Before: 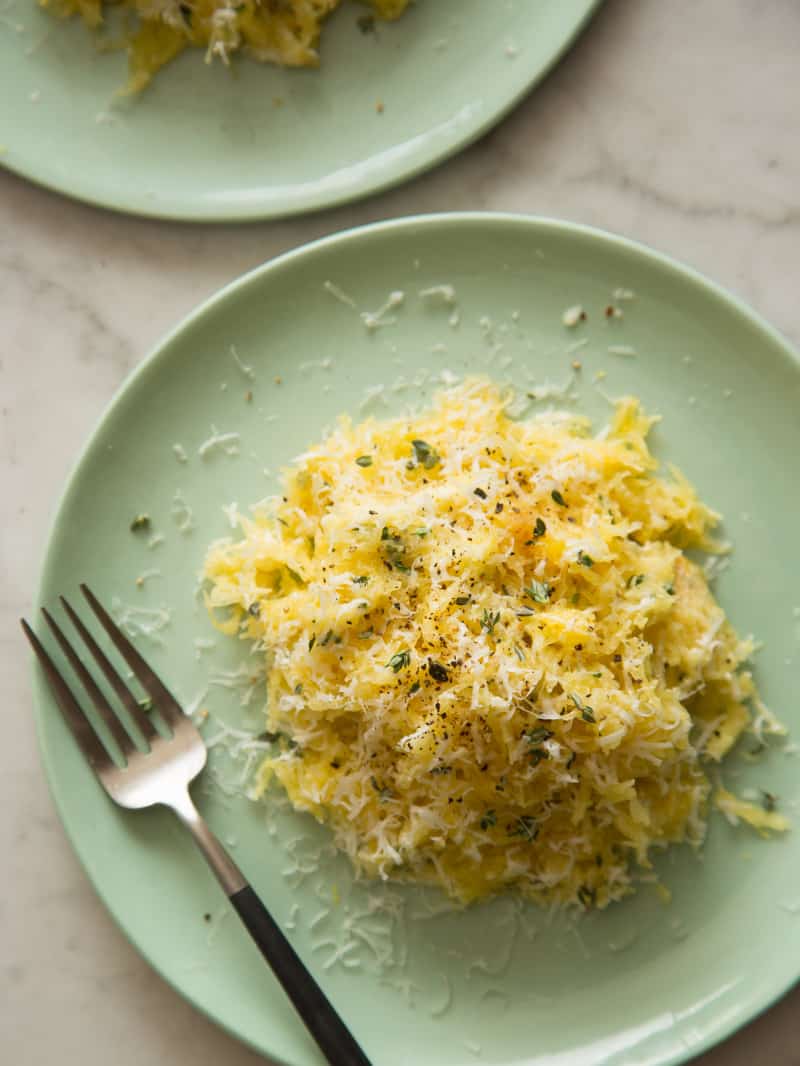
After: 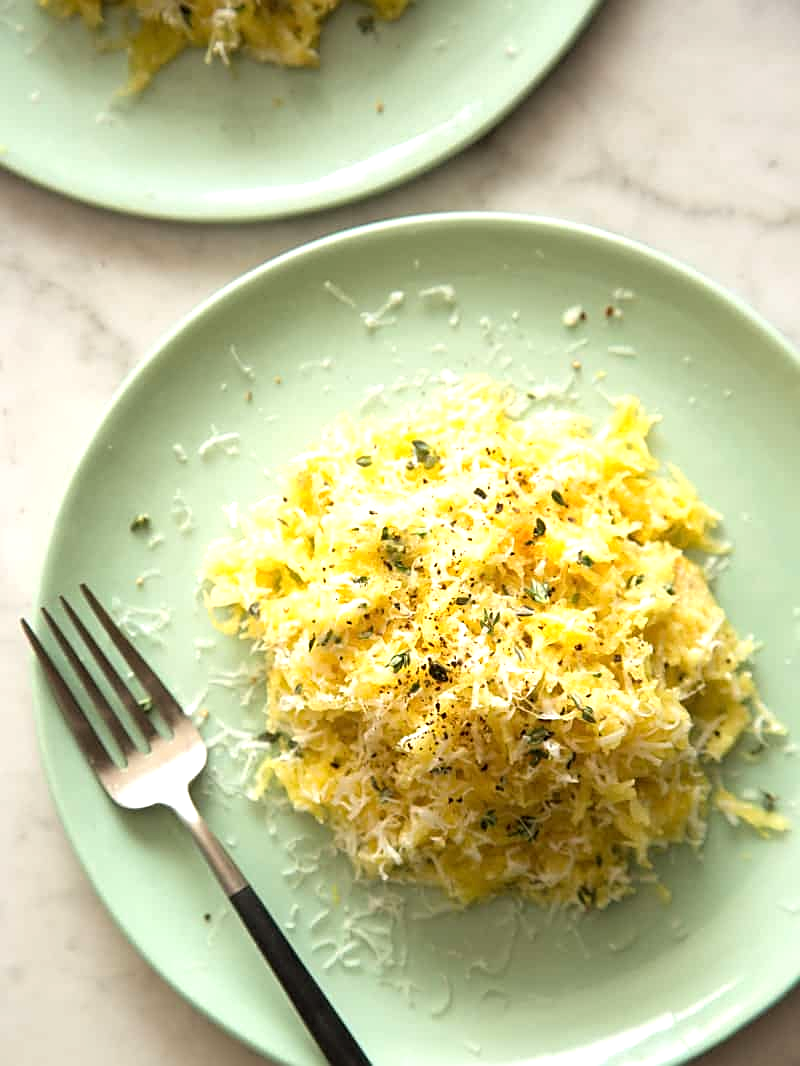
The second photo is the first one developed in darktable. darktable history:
sharpen: on, module defaults
tone equalizer: -8 EV -0.741 EV, -7 EV -0.683 EV, -6 EV -0.564 EV, -5 EV -0.389 EV, -3 EV 0.371 EV, -2 EV 0.6 EV, -1 EV 0.698 EV, +0 EV 0.727 EV
